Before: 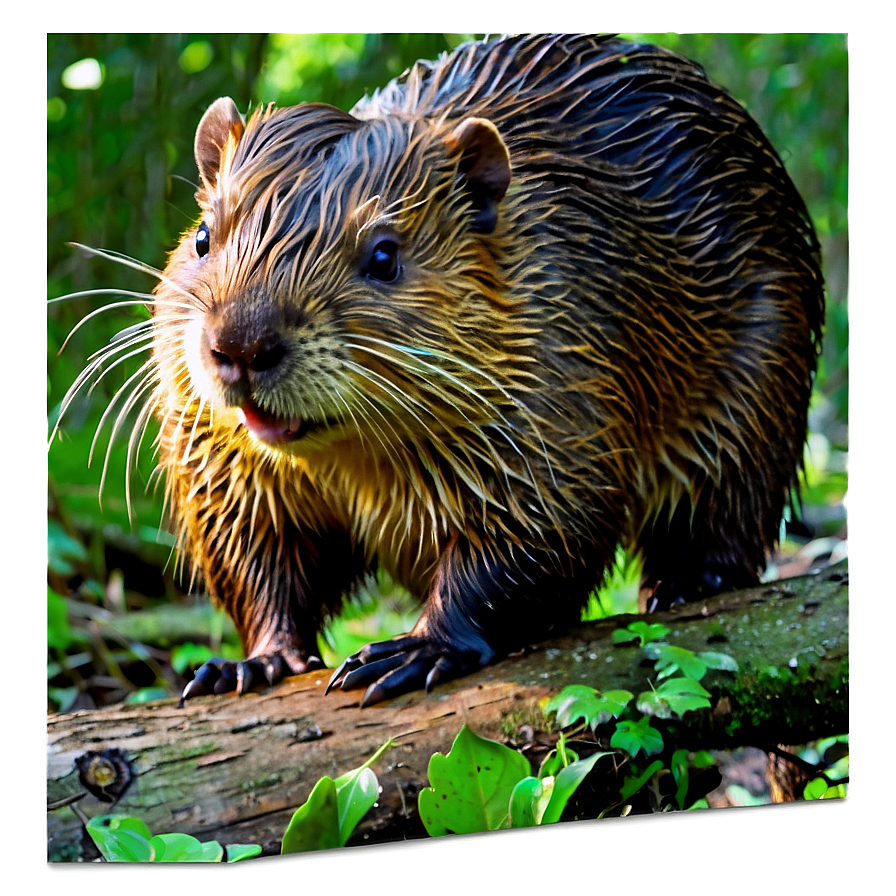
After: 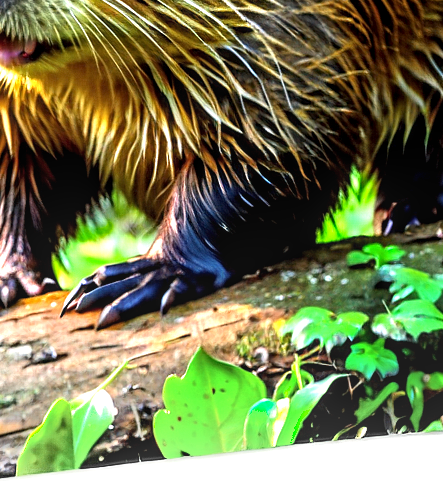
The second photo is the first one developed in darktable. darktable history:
crop: left 29.623%, top 42.238%, right 20.83%, bottom 3.487%
local contrast: on, module defaults
shadows and highlights: shadows -23.33, highlights 47.41, soften with gaussian
exposure: black level correction 0, exposure 1.2 EV, compensate highlight preservation false
